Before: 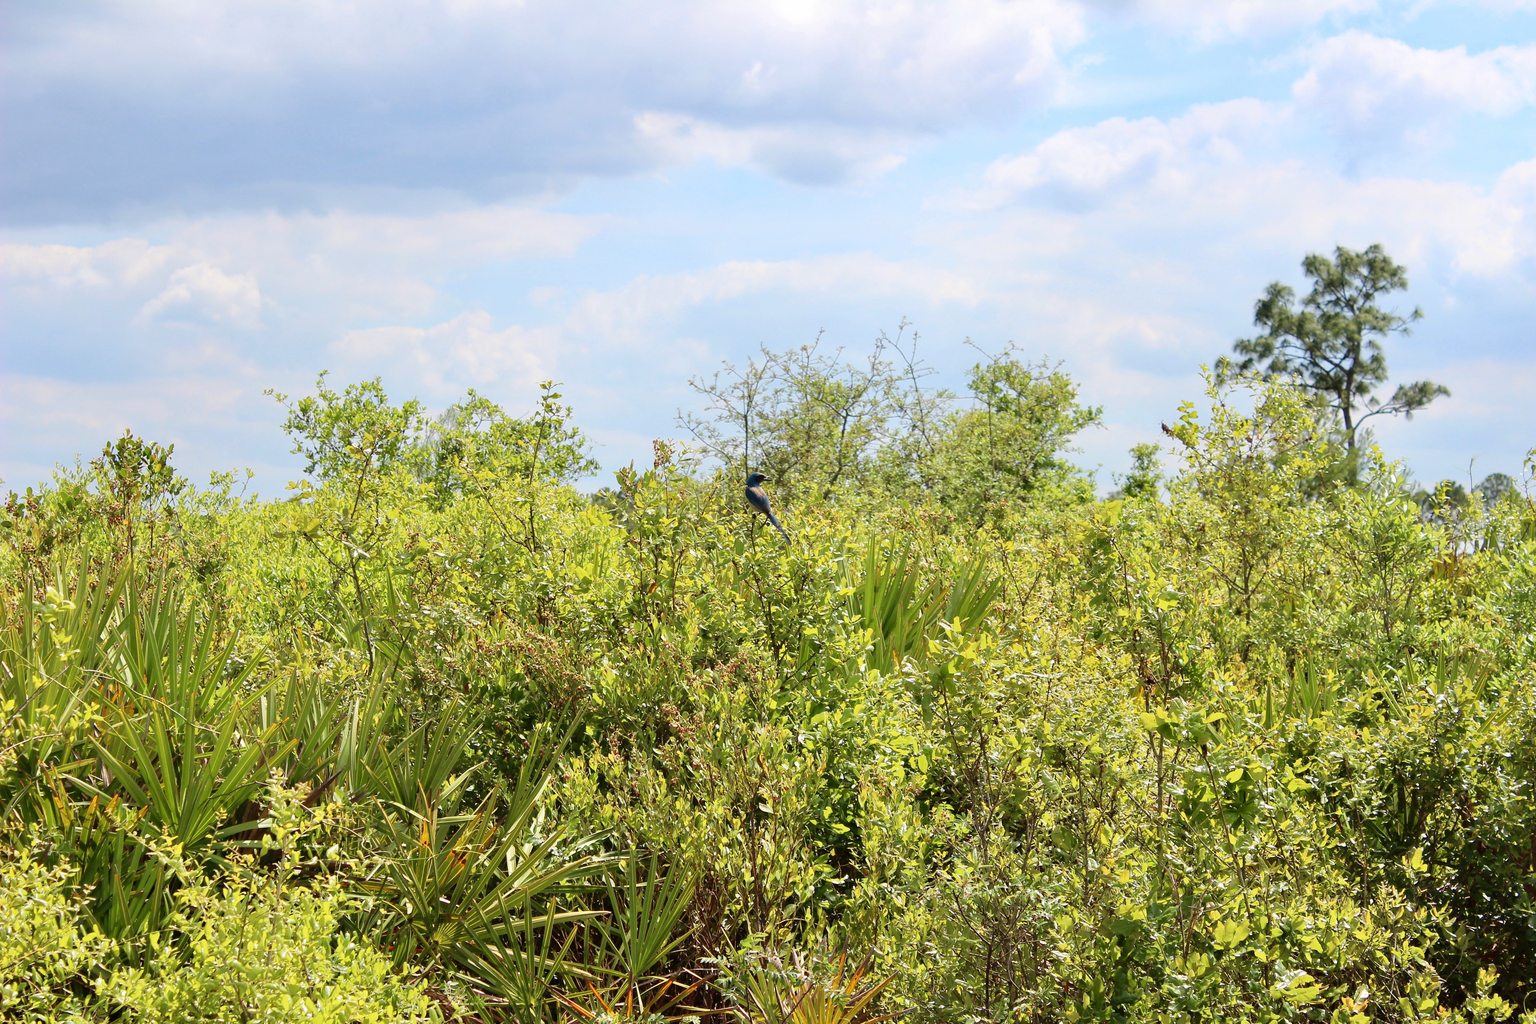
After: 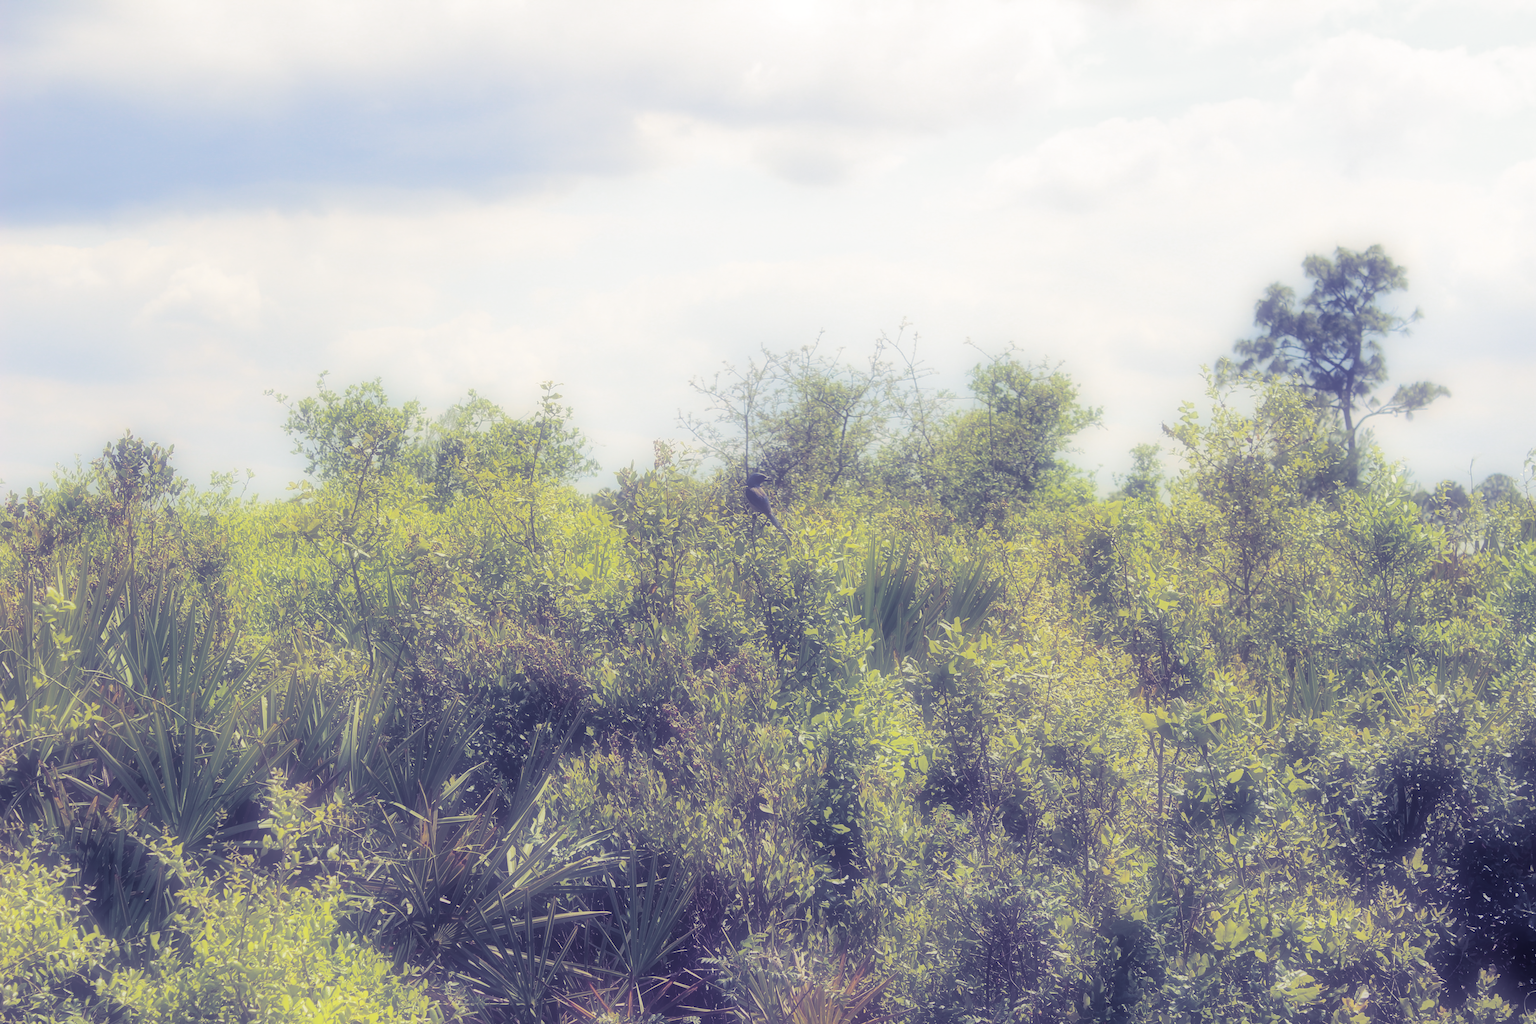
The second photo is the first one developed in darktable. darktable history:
split-toning: shadows › hue 242.67°, shadows › saturation 0.733, highlights › hue 45.33°, highlights › saturation 0.667, balance -53.304, compress 21.15%
soften: on, module defaults
